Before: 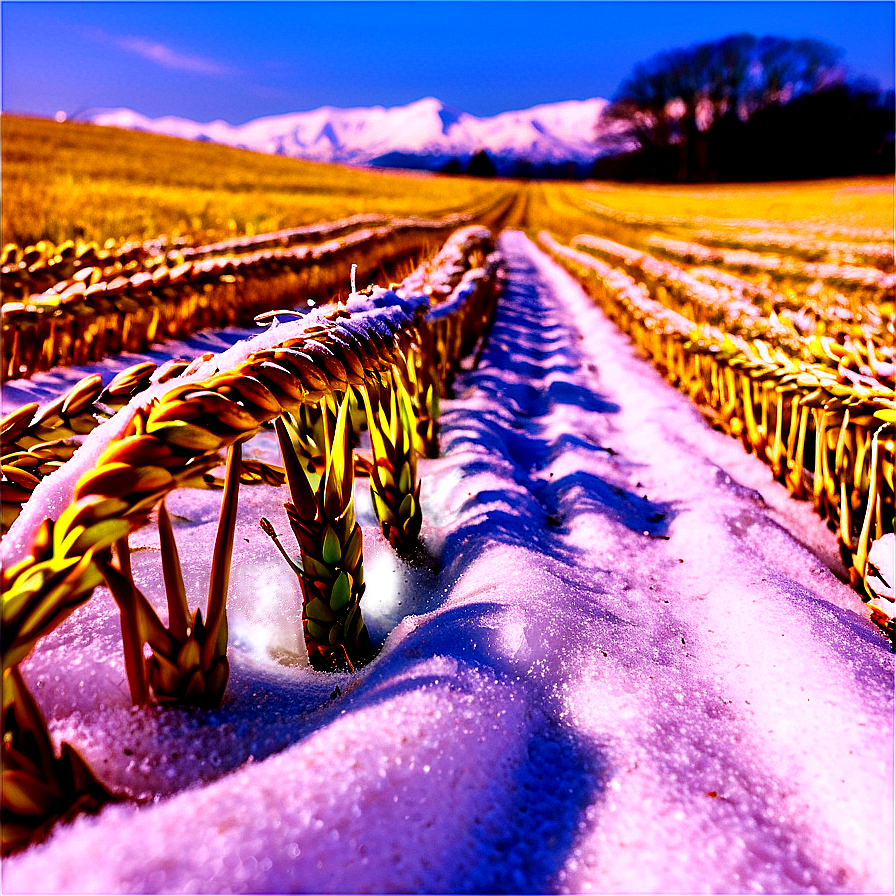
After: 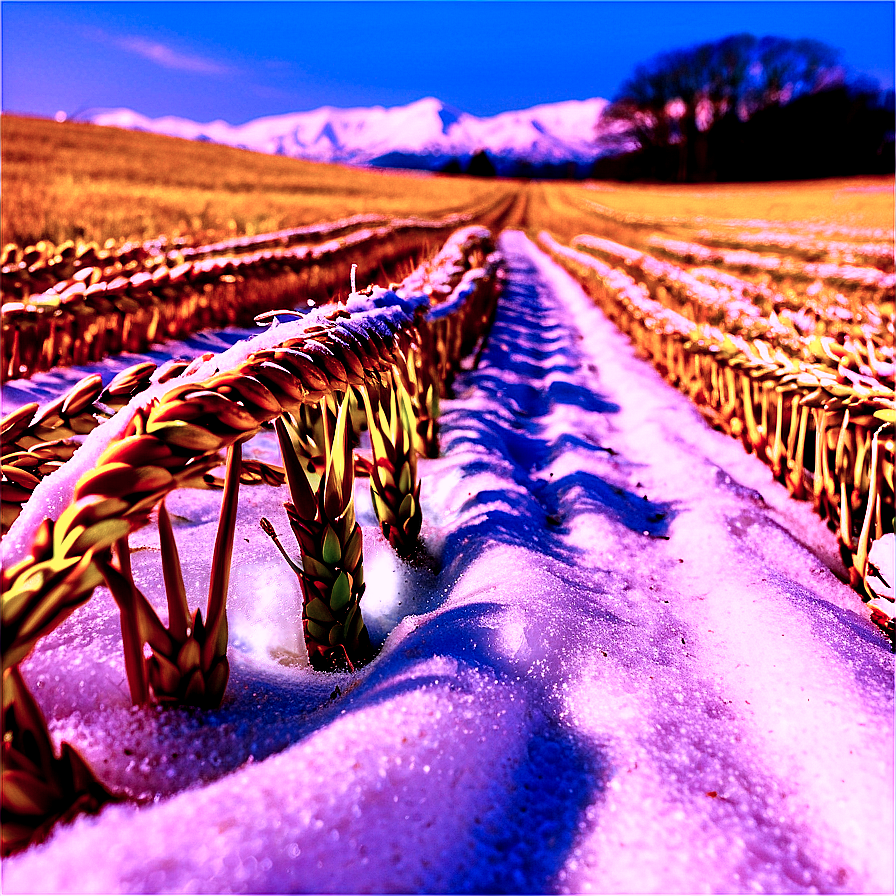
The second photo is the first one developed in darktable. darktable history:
color correction: highlights a* 15.1, highlights b* -24.4
